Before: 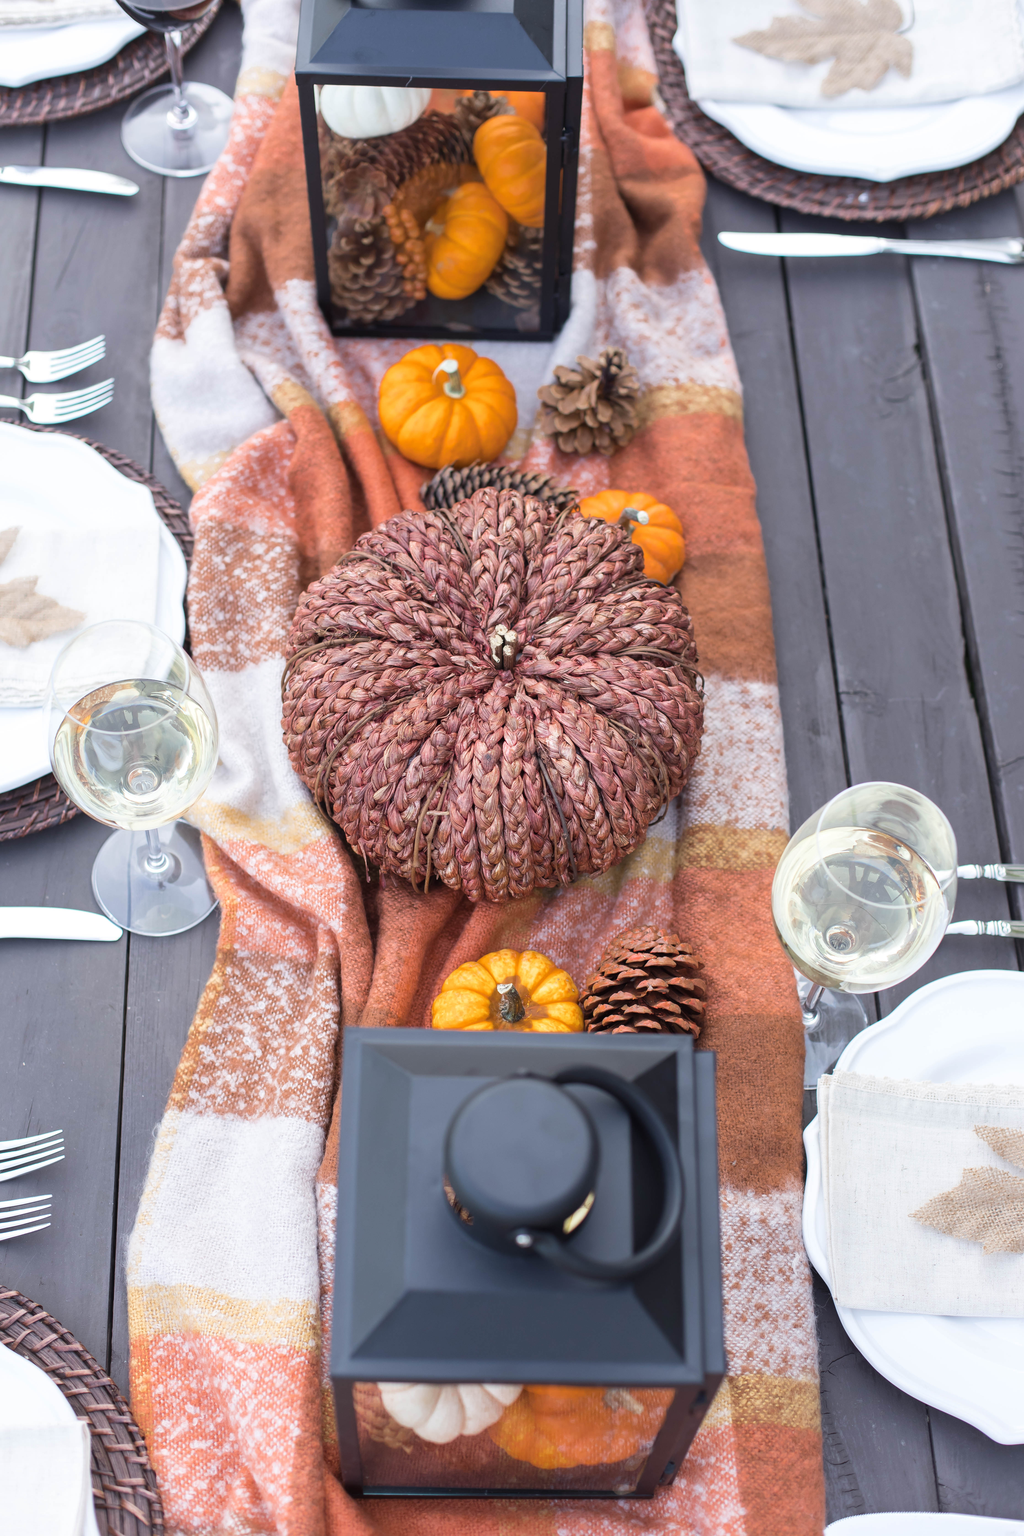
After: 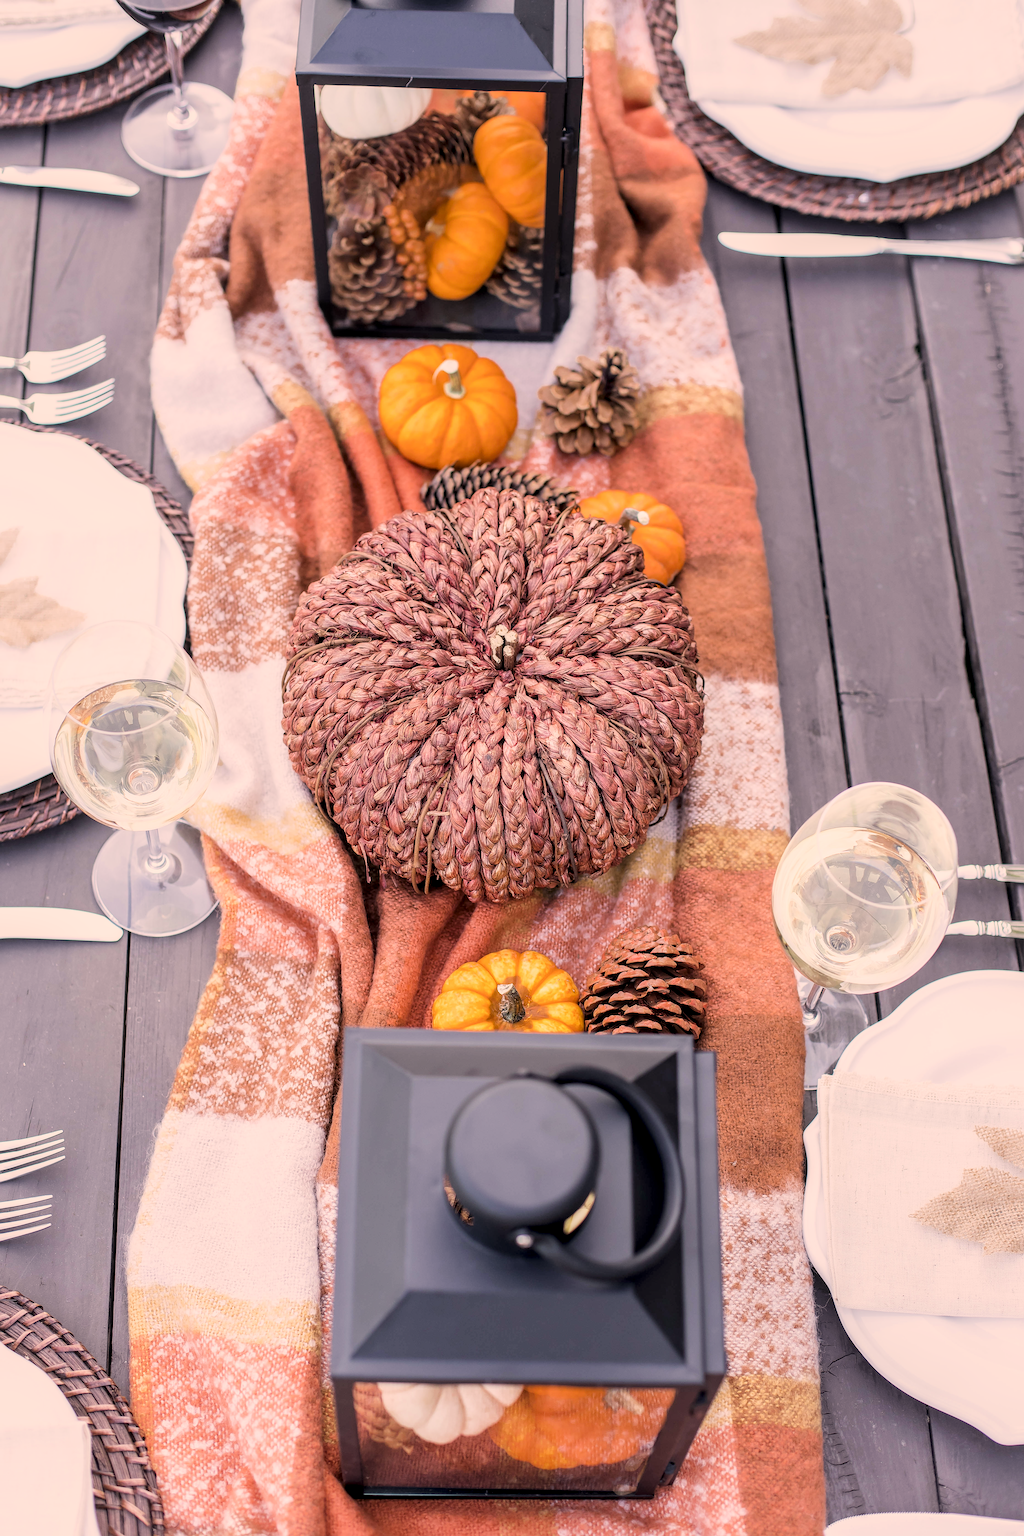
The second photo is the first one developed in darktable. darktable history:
filmic rgb: black relative exposure -7.65 EV, white relative exposure 4.56 EV, hardness 3.61, contrast 1.054
local contrast: detail 130%
color correction: highlights a* 11.69, highlights b* 11.78
sharpen: amount 0.733
exposure: exposure 0.563 EV, compensate exposure bias true, compensate highlight preservation false
